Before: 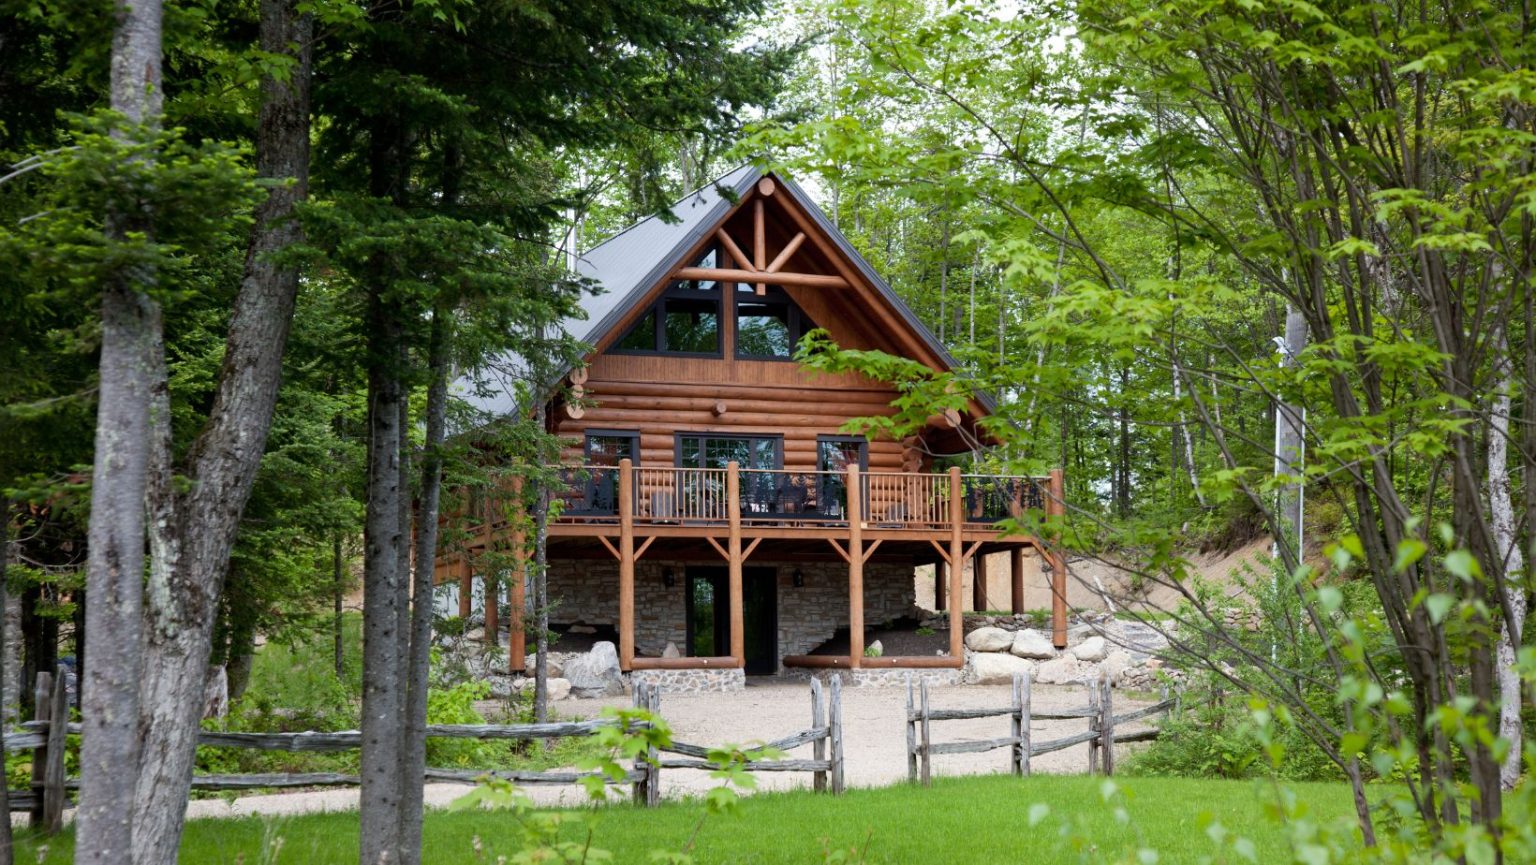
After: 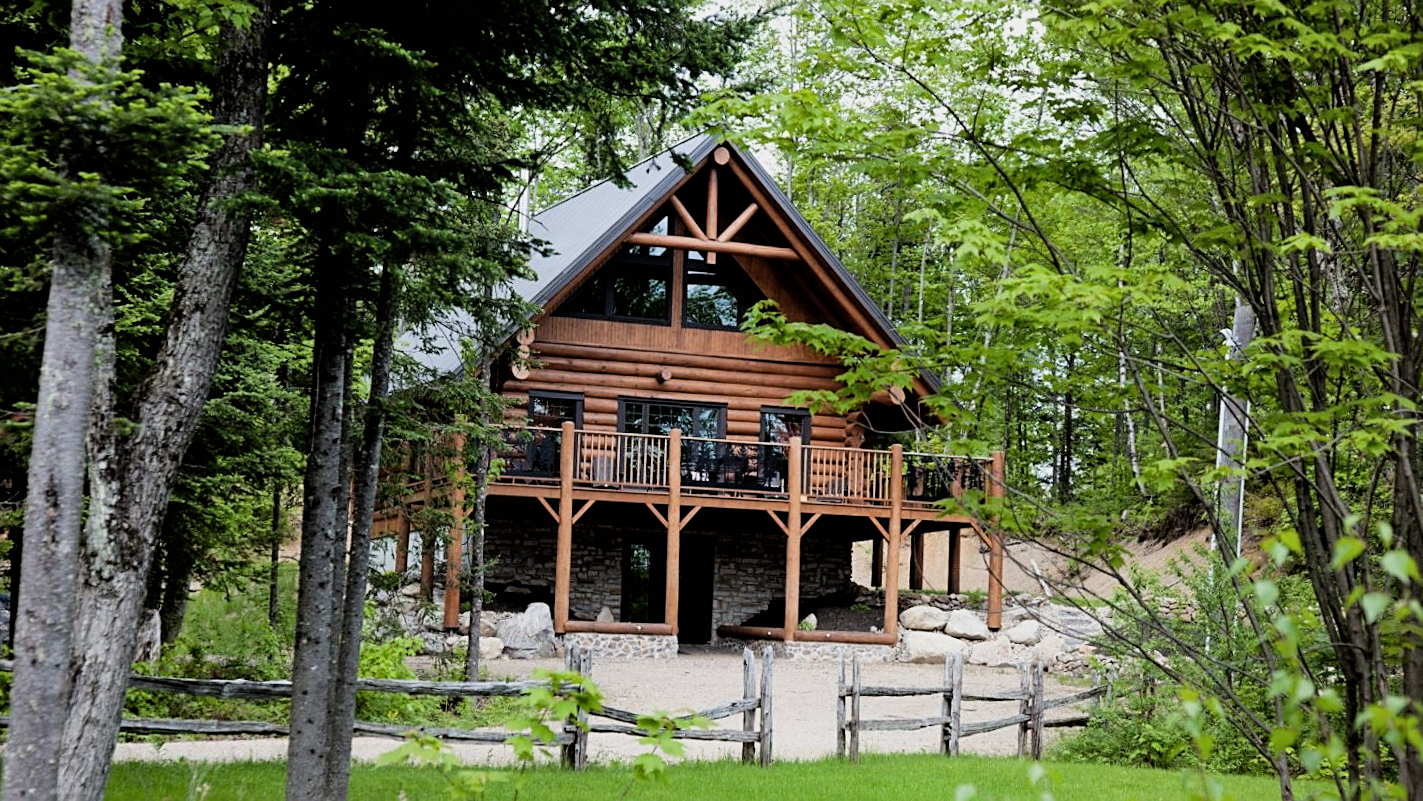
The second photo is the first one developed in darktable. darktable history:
sharpen: on, module defaults
filmic rgb: black relative exposure -5.14 EV, white relative exposure 3.21 EV, hardness 3.47, contrast 1.188, highlights saturation mix -30.25%
shadows and highlights: shadows 37.39, highlights -27.8, soften with gaussian
crop and rotate: angle -2.58°
